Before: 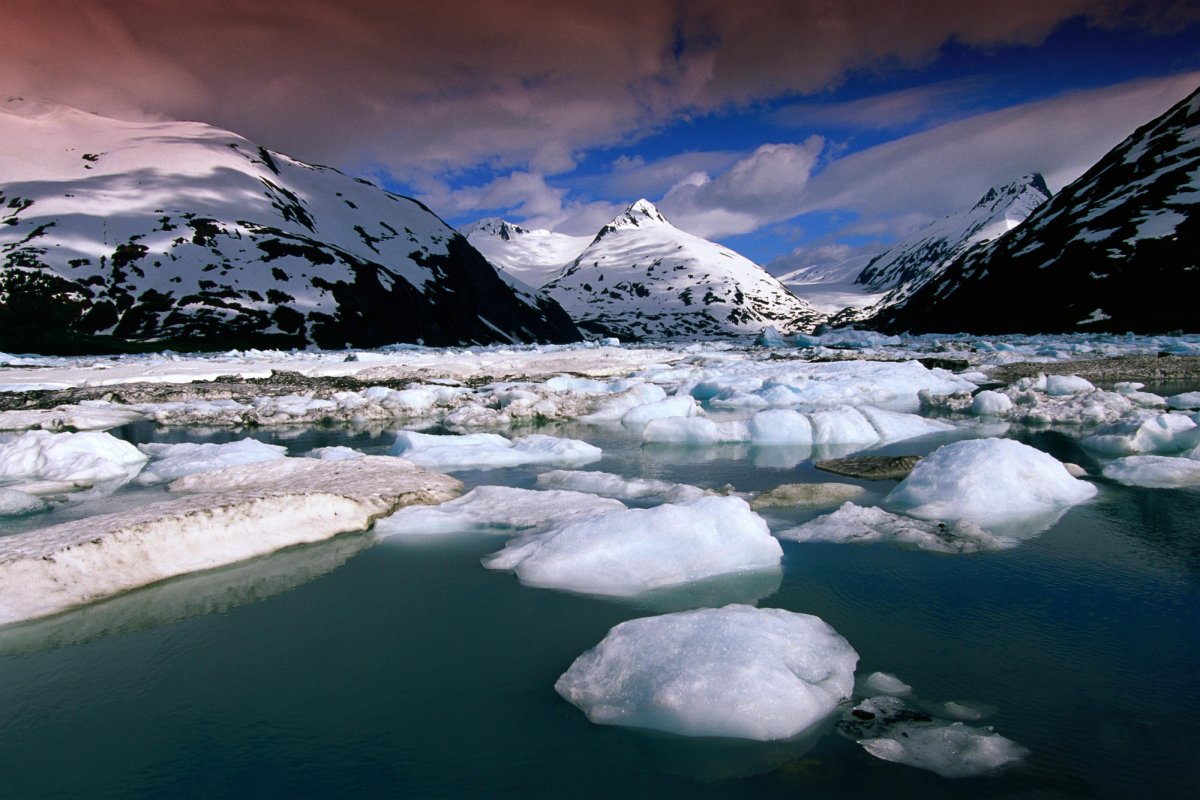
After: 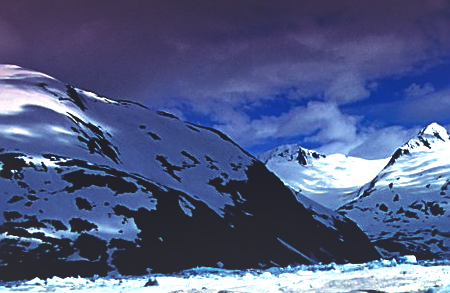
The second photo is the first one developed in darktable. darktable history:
crop: left 15.452%, top 5.459%, right 43.956%, bottom 56.62%
local contrast: mode bilateral grid, contrast 20, coarseness 50, detail 171%, midtone range 0.2
rotate and perspective: rotation -1.68°, lens shift (vertical) -0.146, crop left 0.049, crop right 0.912, crop top 0.032, crop bottom 0.96
sharpen: on, module defaults
rgb curve: curves: ch0 [(0, 0.186) (0.314, 0.284) (0.576, 0.466) (0.805, 0.691) (0.936, 0.886)]; ch1 [(0, 0.186) (0.314, 0.284) (0.581, 0.534) (0.771, 0.746) (0.936, 0.958)]; ch2 [(0, 0.216) (0.275, 0.39) (1, 1)], mode RGB, independent channels, compensate middle gray true, preserve colors none
color balance rgb: perceptual brilliance grading › highlights 14.29%, perceptual brilliance grading › mid-tones -5.92%, perceptual brilliance grading › shadows -26.83%, global vibrance 31.18%
